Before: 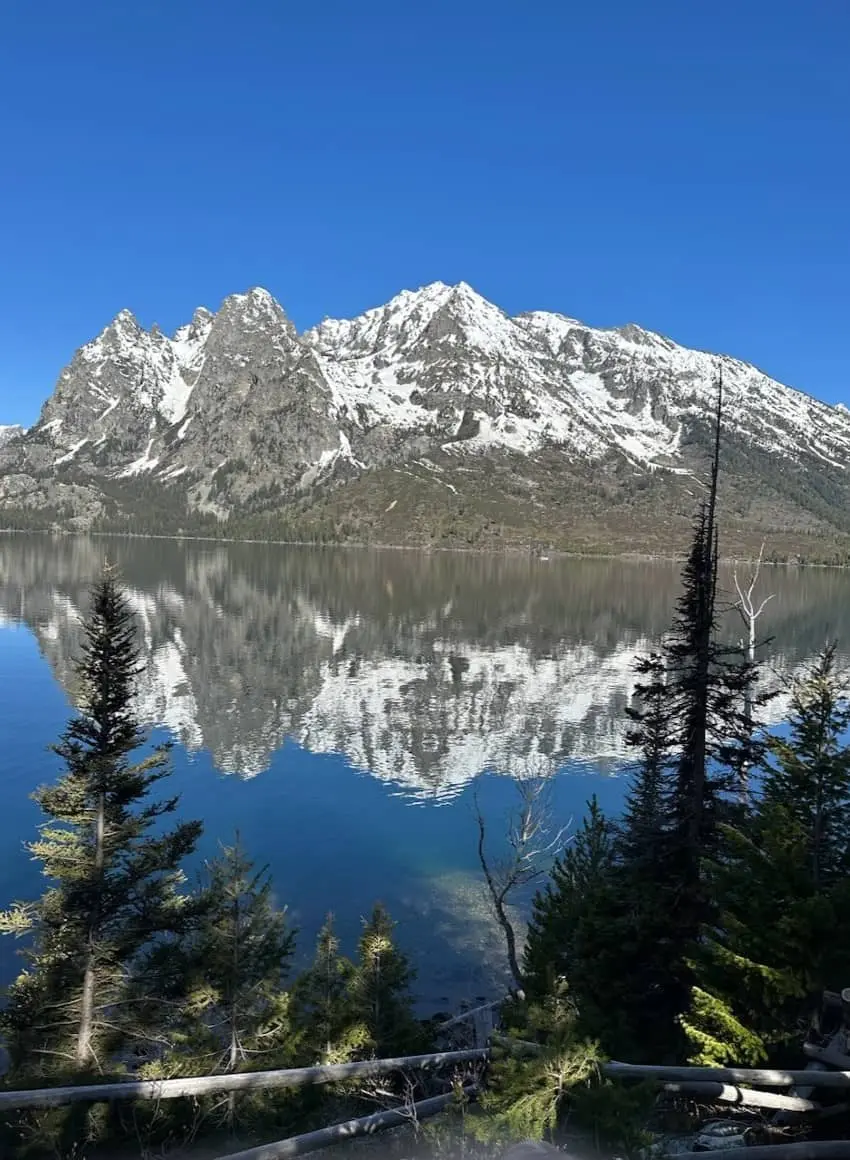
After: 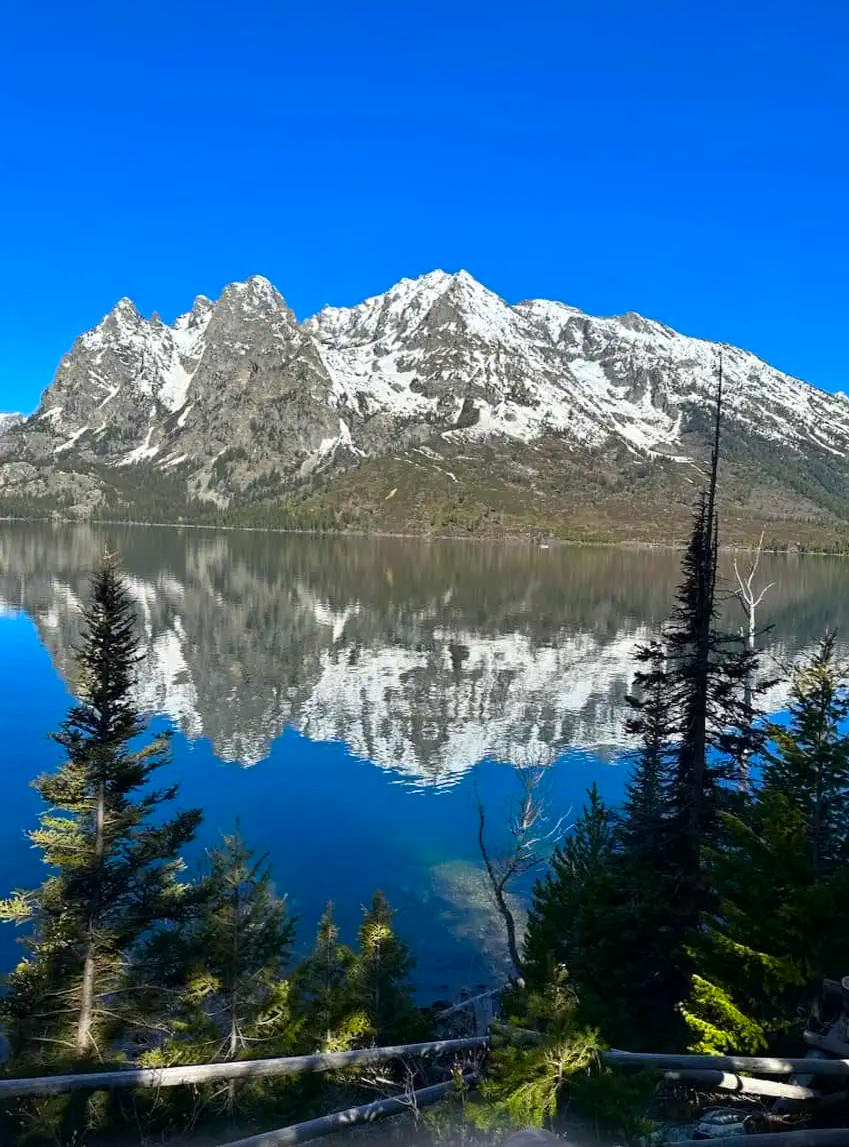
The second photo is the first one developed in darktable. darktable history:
color balance rgb: linear chroma grading › global chroma 8.33%, perceptual saturation grading › global saturation 18.52%, global vibrance 7.87%
crop: top 1.049%, right 0.001%
contrast brightness saturation: contrast 0.09, saturation 0.28
